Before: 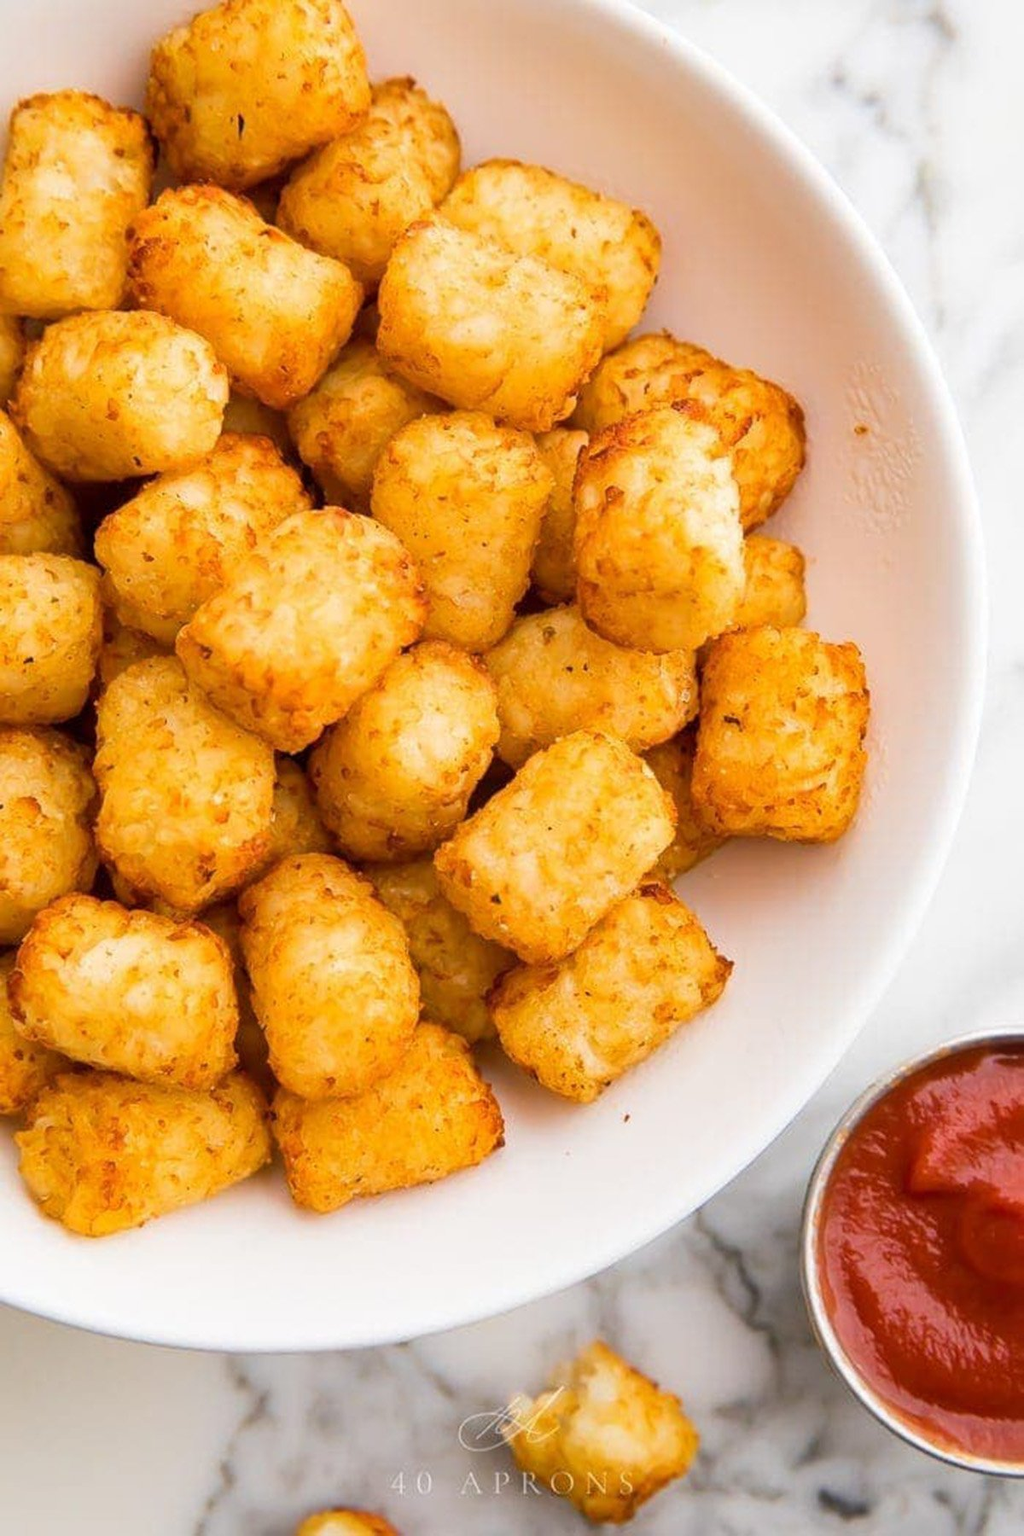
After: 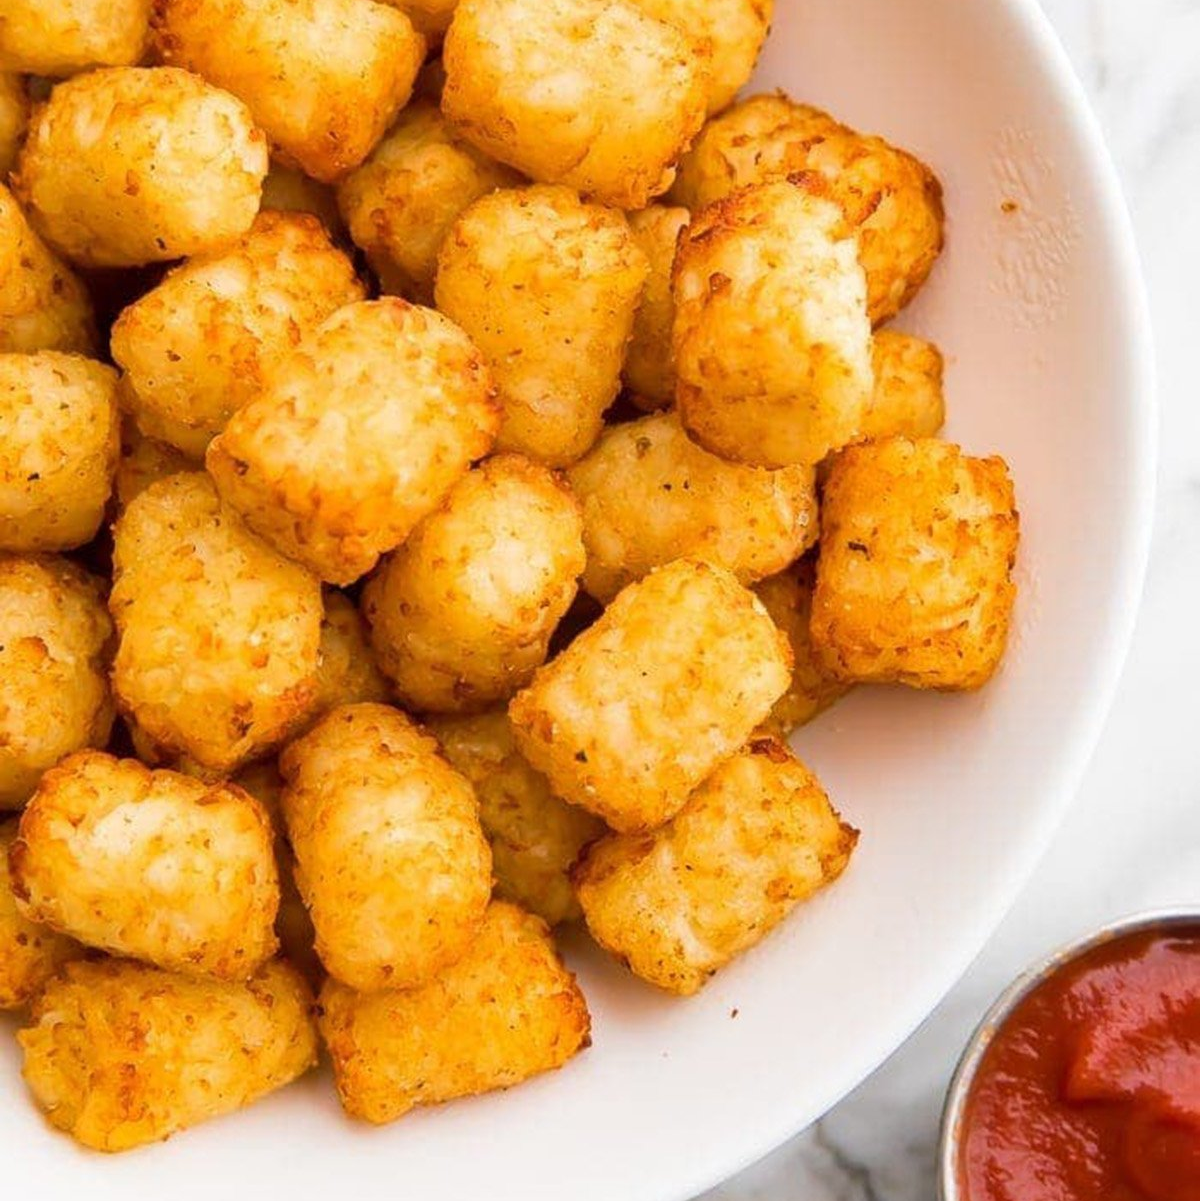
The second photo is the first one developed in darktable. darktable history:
crop: top 16.541%, bottom 16.709%
